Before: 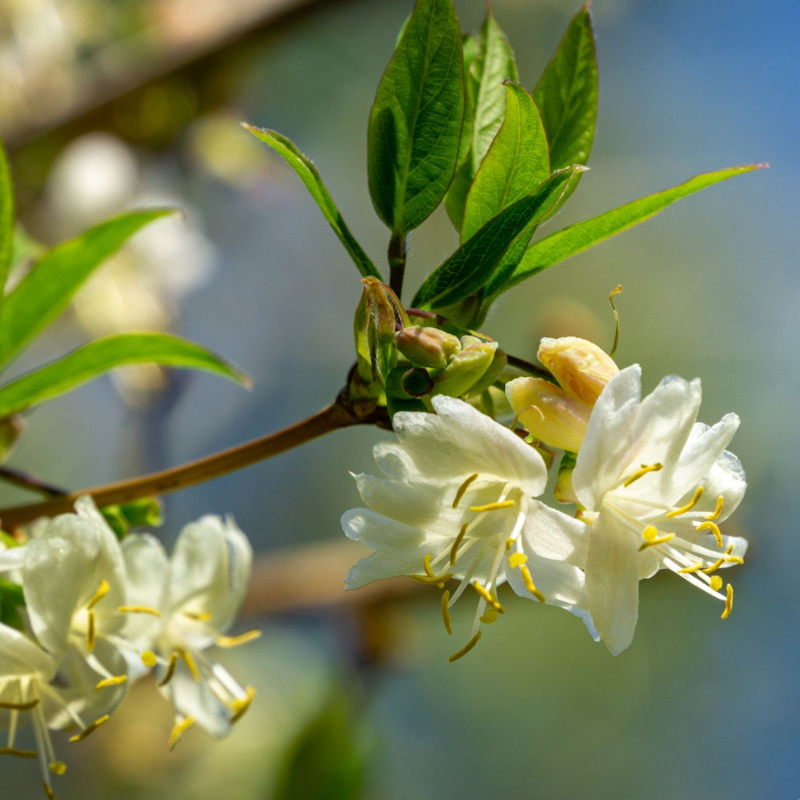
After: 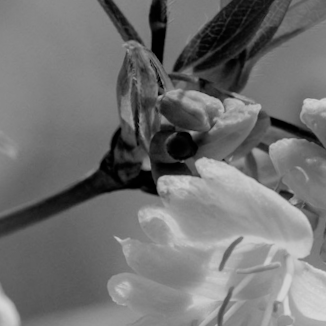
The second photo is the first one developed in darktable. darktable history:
monochrome: a 0, b 0, size 0.5, highlights 0.57
crop: left 30%, top 30%, right 30%, bottom 30%
tone equalizer: -8 EV -0.417 EV, -7 EV -0.389 EV, -6 EV -0.333 EV, -5 EV -0.222 EV, -3 EV 0.222 EV, -2 EV 0.333 EV, -1 EV 0.389 EV, +0 EV 0.417 EV, edges refinement/feathering 500, mask exposure compensation -1.57 EV, preserve details no
filmic rgb: black relative exposure -6.59 EV, white relative exposure 4.71 EV, hardness 3.13, contrast 0.805
exposure: exposure 0.127 EV, compensate highlight preservation false
rotate and perspective: rotation -1.17°, automatic cropping off
